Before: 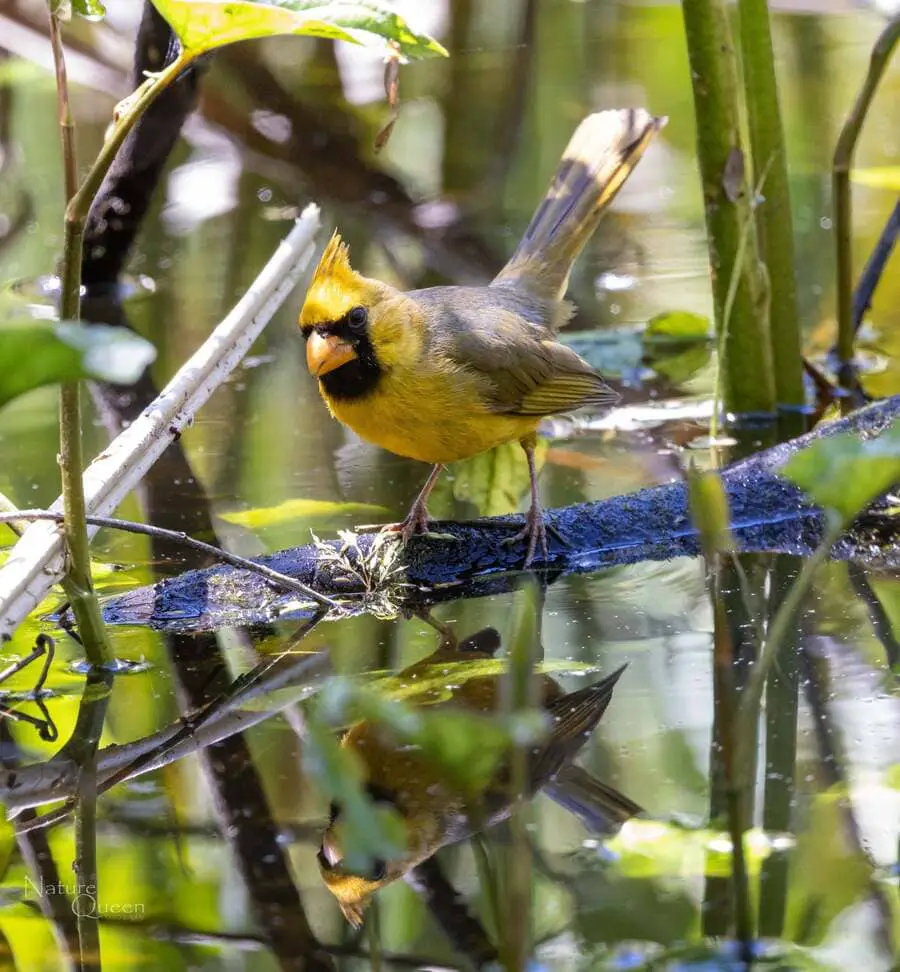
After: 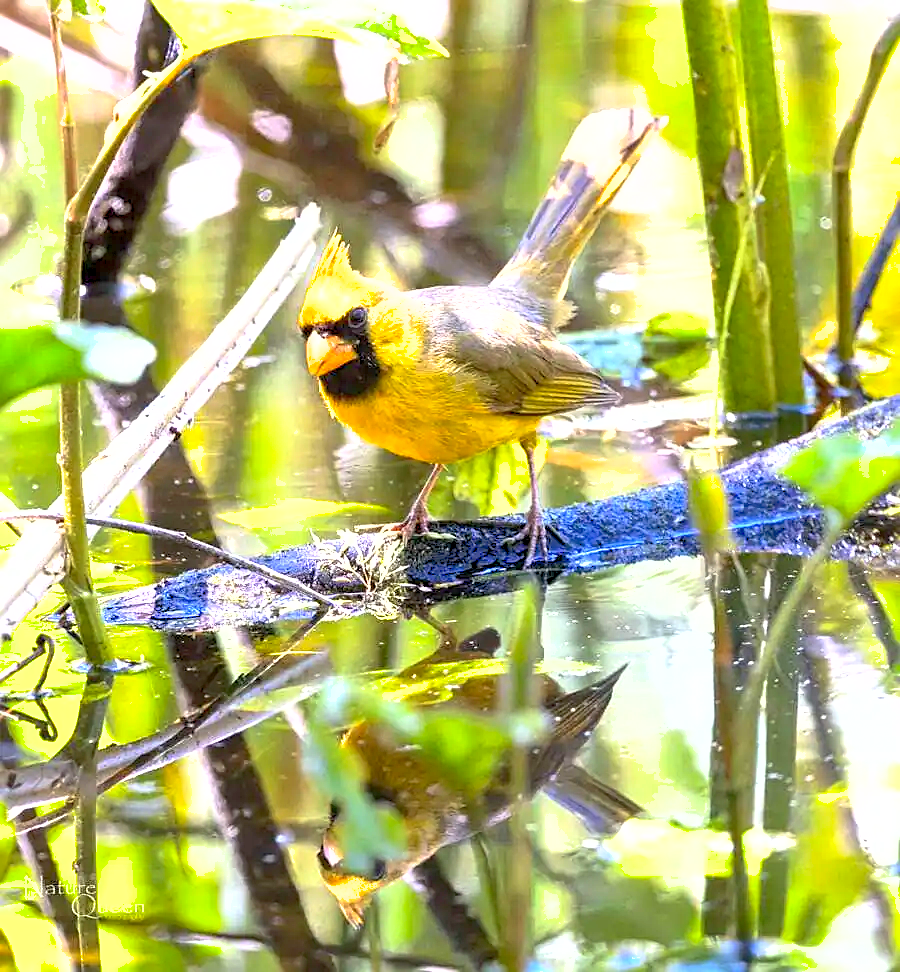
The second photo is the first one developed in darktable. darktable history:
contrast brightness saturation: contrast 0.204, brightness 0.168, saturation 0.227
sharpen: on, module defaults
exposure: black level correction 0.002, exposure 1.31 EV, compensate exposure bias true, compensate highlight preservation false
shadows and highlights: on, module defaults
